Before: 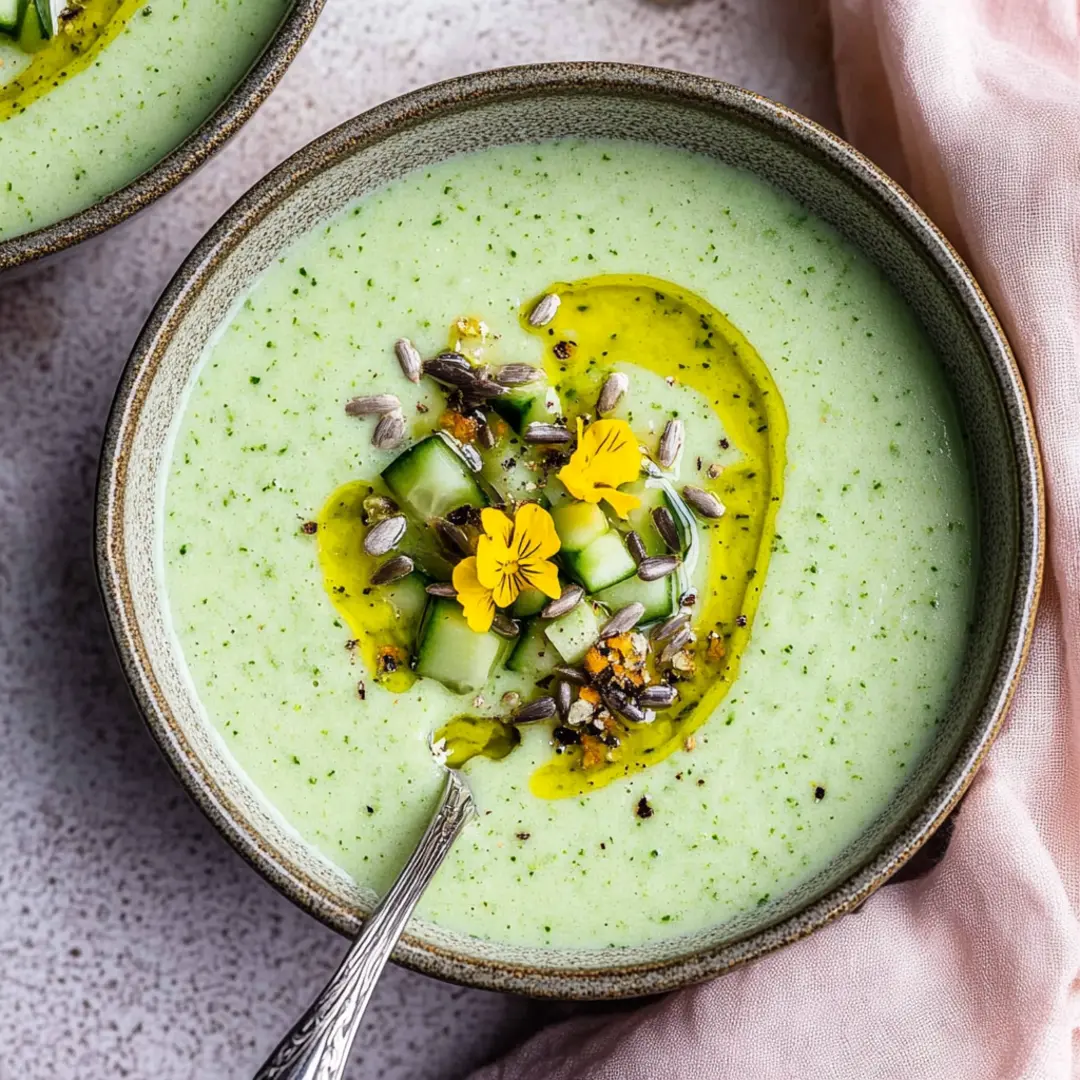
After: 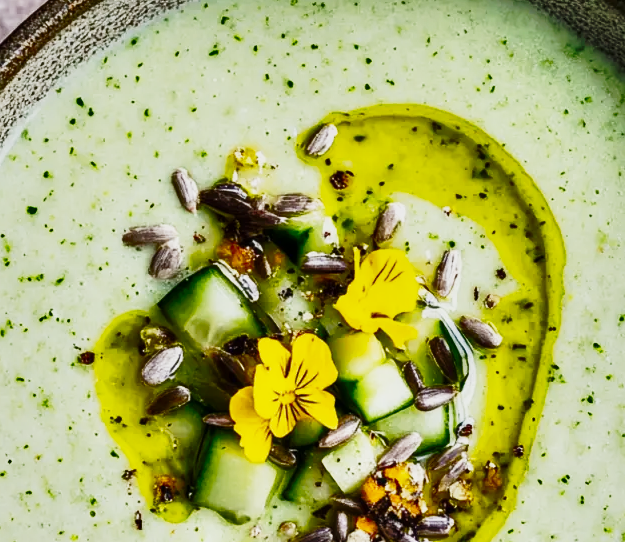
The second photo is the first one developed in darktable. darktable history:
shadows and highlights: white point adjustment -3.75, highlights -63.72, soften with gaussian
tone equalizer: edges refinement/feathering 500, mask exposure compensation -1.57 EV, preserve details guided filter
crop: left 20.696%, top 15.748%, right 21.406%, bottom 34.065%
base curve: curves: ch0 [(0, 0) (0.036, 0.037) (0.121, 0.228) (0.46, 0.76) (0.859, 0.983) (1, 1)], preserve colors none
